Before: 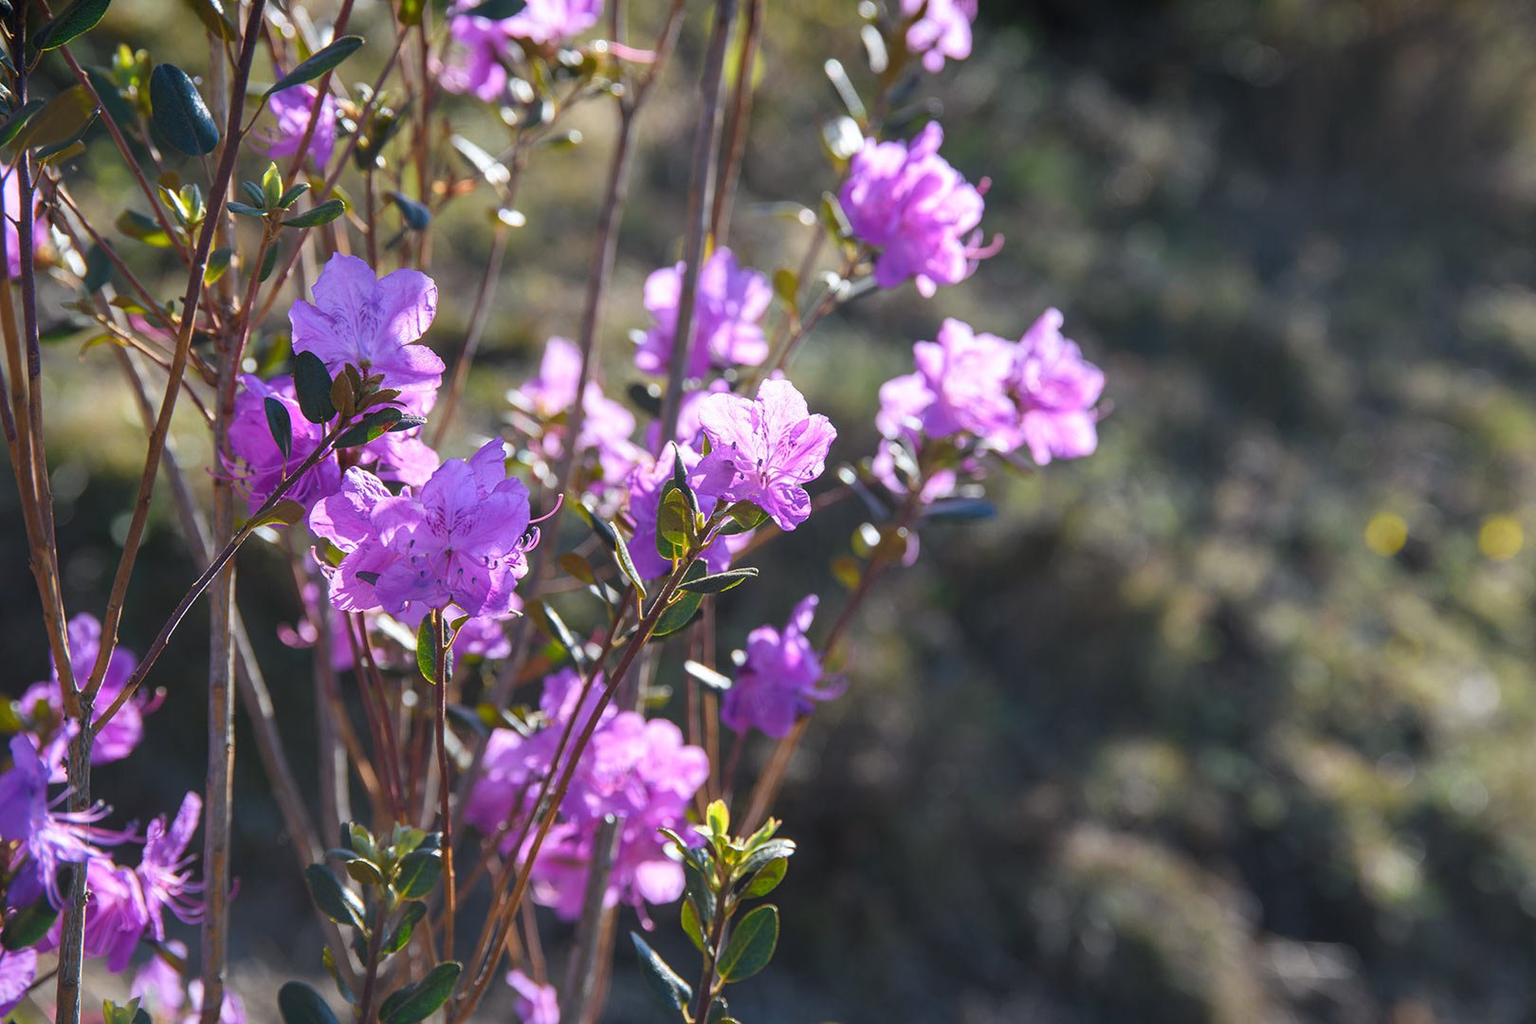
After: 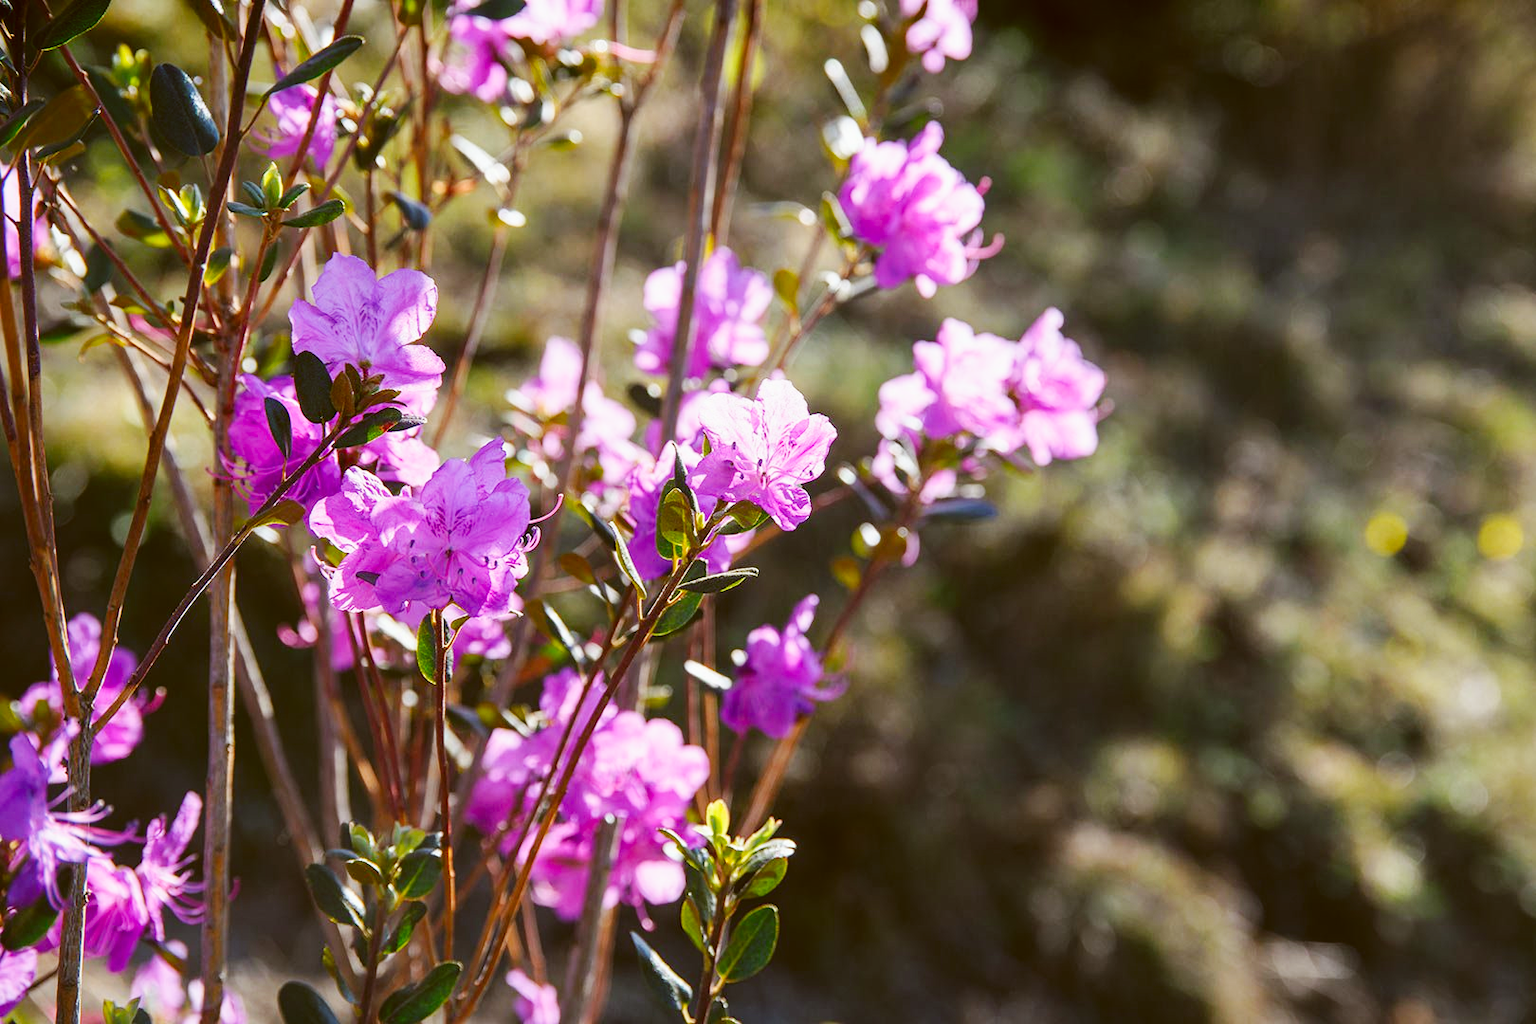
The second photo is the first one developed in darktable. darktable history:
contrast brightness saturation: contrast -0.02, brightness -0.01, saturation 0.03
color correction: highlights a* -0.482, highlights b* 0.161, shadows a* 4.66, shadows b* 20.72
base curve: curves: ch0 [(0, 0) (0.032, 0.025) (0.121, 0.166) (0.206, 0.329) (0.605, 0.79) (1, 1)], preserve colors none
